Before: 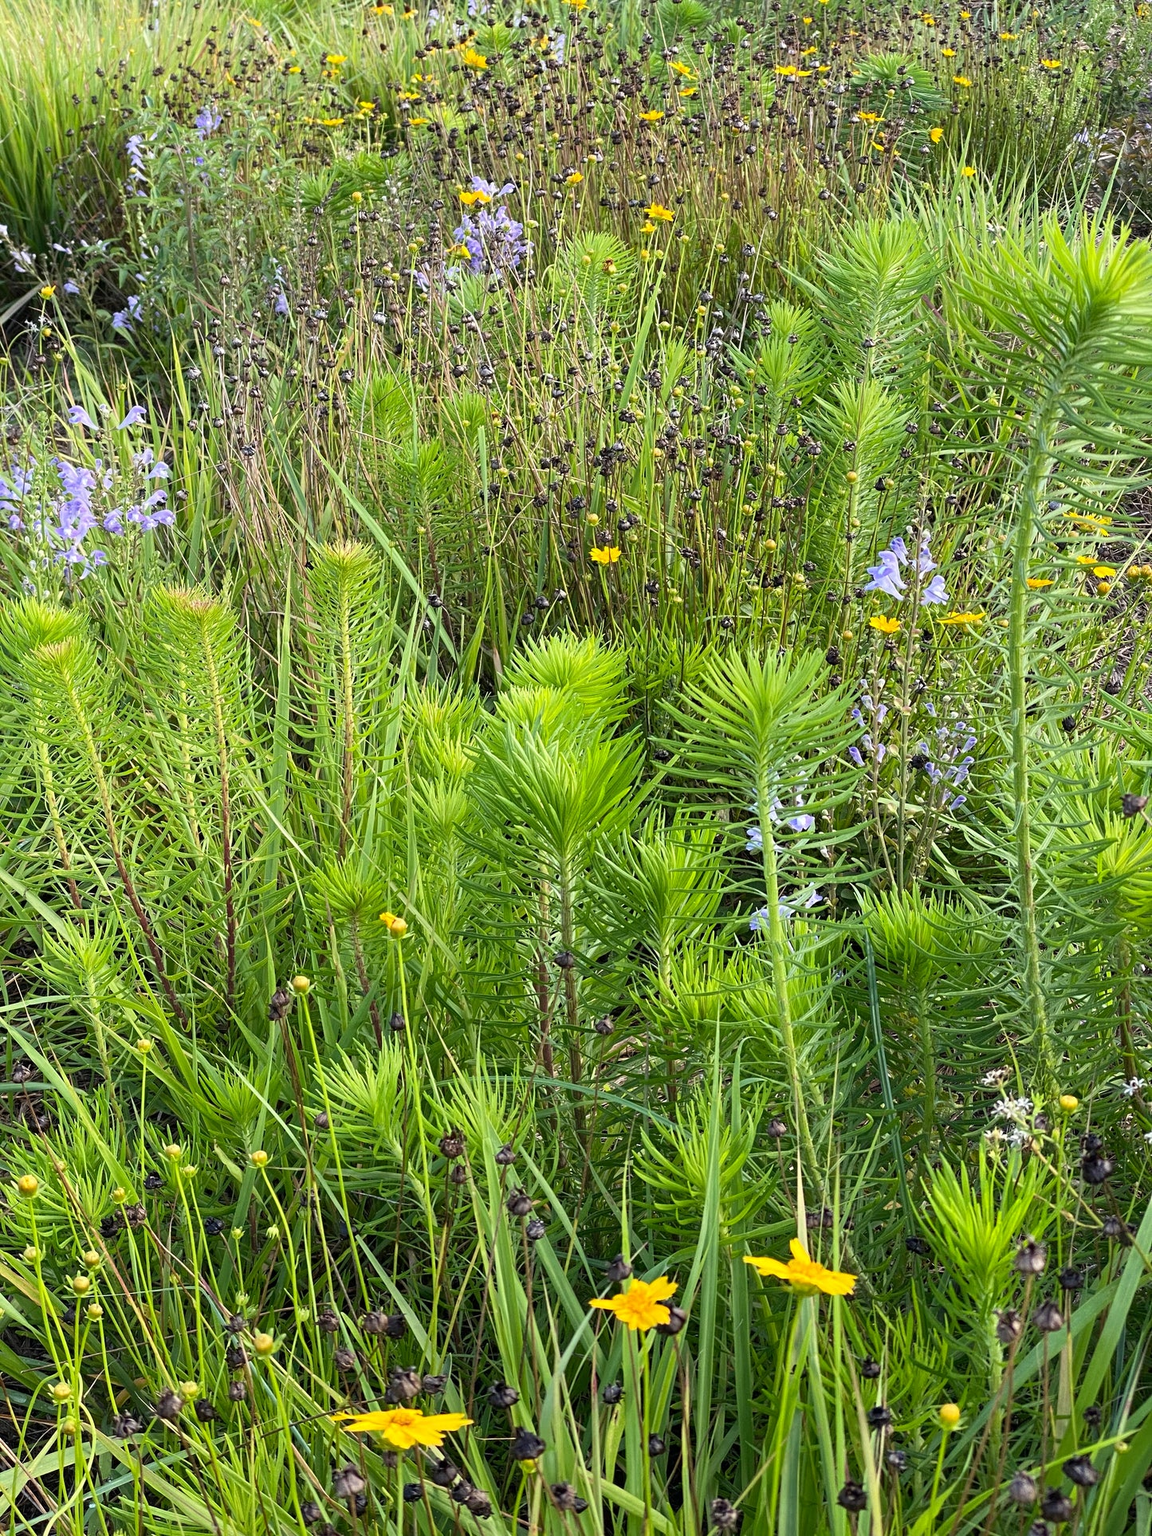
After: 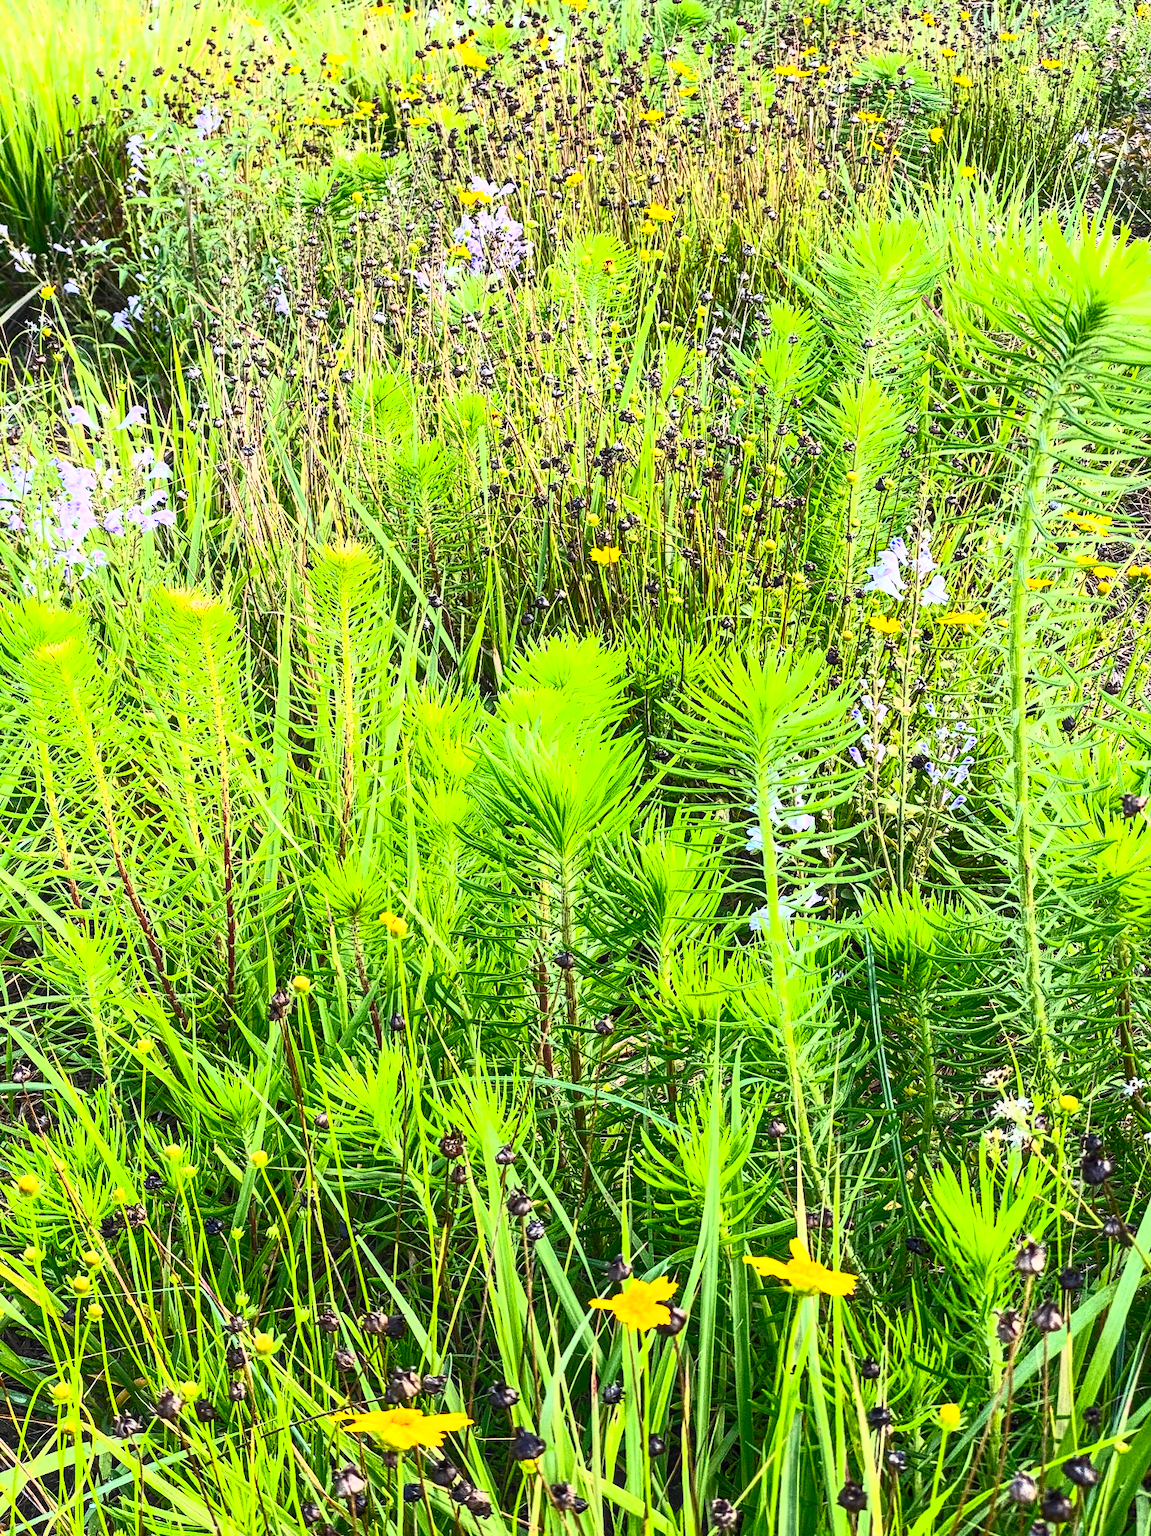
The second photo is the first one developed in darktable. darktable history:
local contrast: on, module defaults
tone equalizer: on, module defaults
grain: coarseness 0.09 ISO
contrast brightness saturation: contrast 0.83, brightness 0.59, saturation 0.59
